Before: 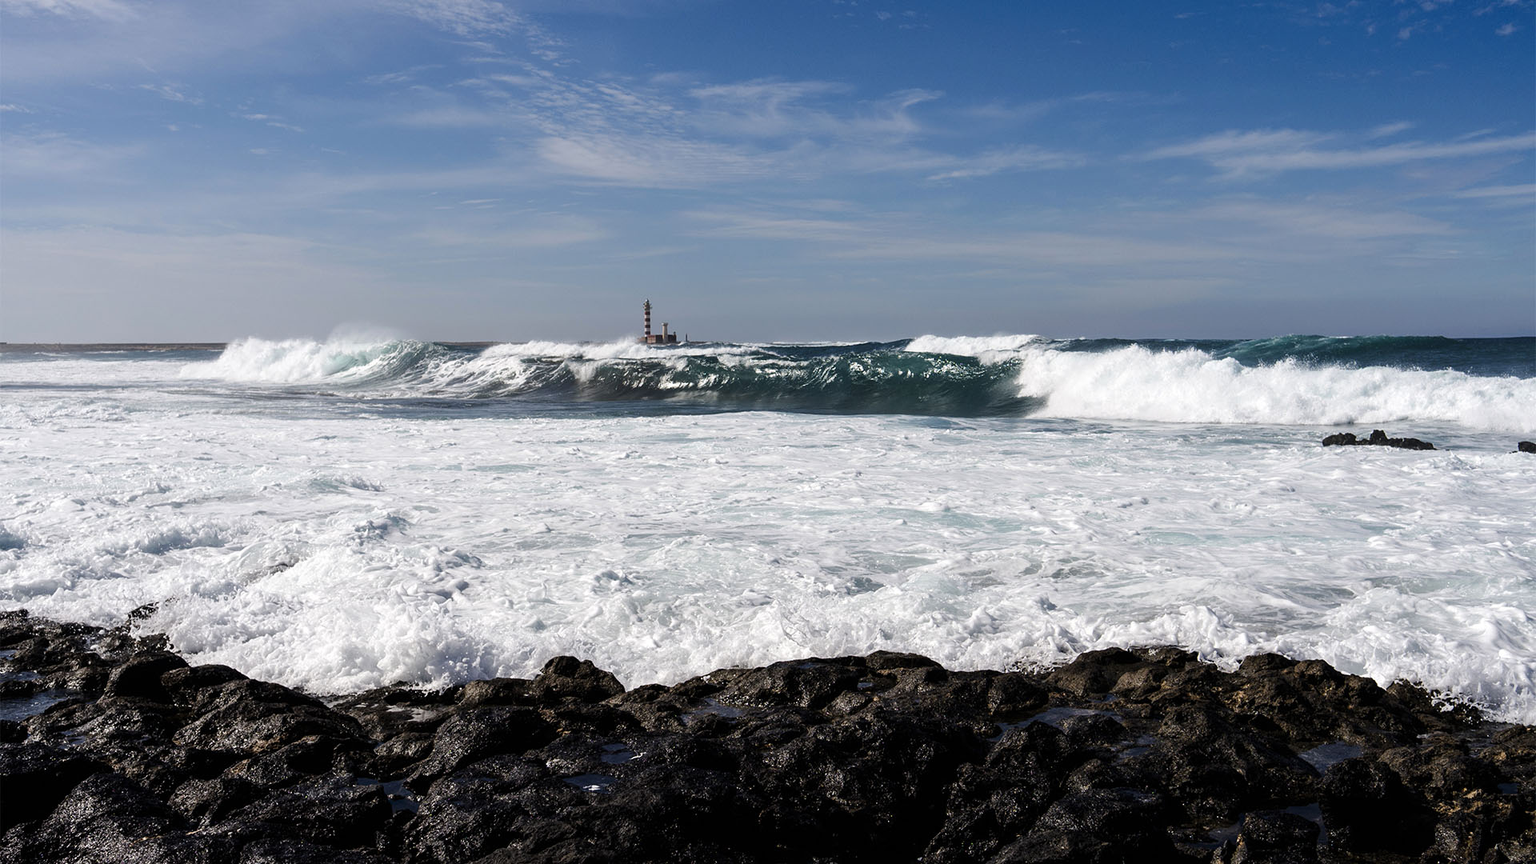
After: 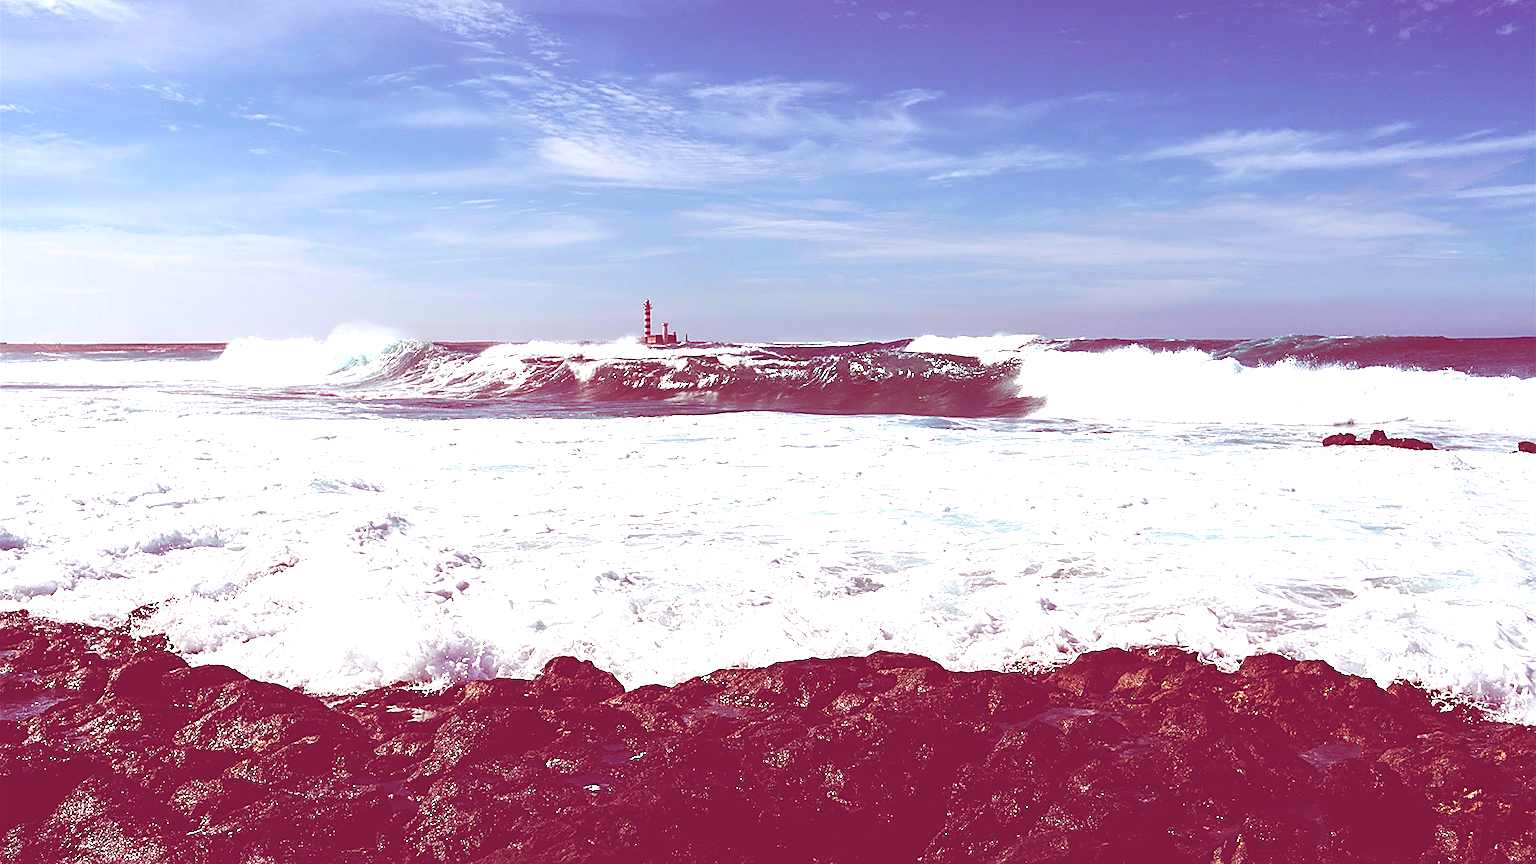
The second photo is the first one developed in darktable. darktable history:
exposure: black level correction -0.061, exposure -0.049 EV, compensate highlight preservation false
color balance rgb: shadows lift › luminance -18.96%, shadows lift › chroma 35.14%, linear chroma grading › global chroma 15.38%, perceptual saturation grading › global saturation 0.918%, perceptual saturation grading › highlights -19.785%, perceptual saturation grading › shadows 19.676%, perceptual brilliance grading › global brilliance 30.206%, global vibrance 12.694%
sharpen: amount 0.553
